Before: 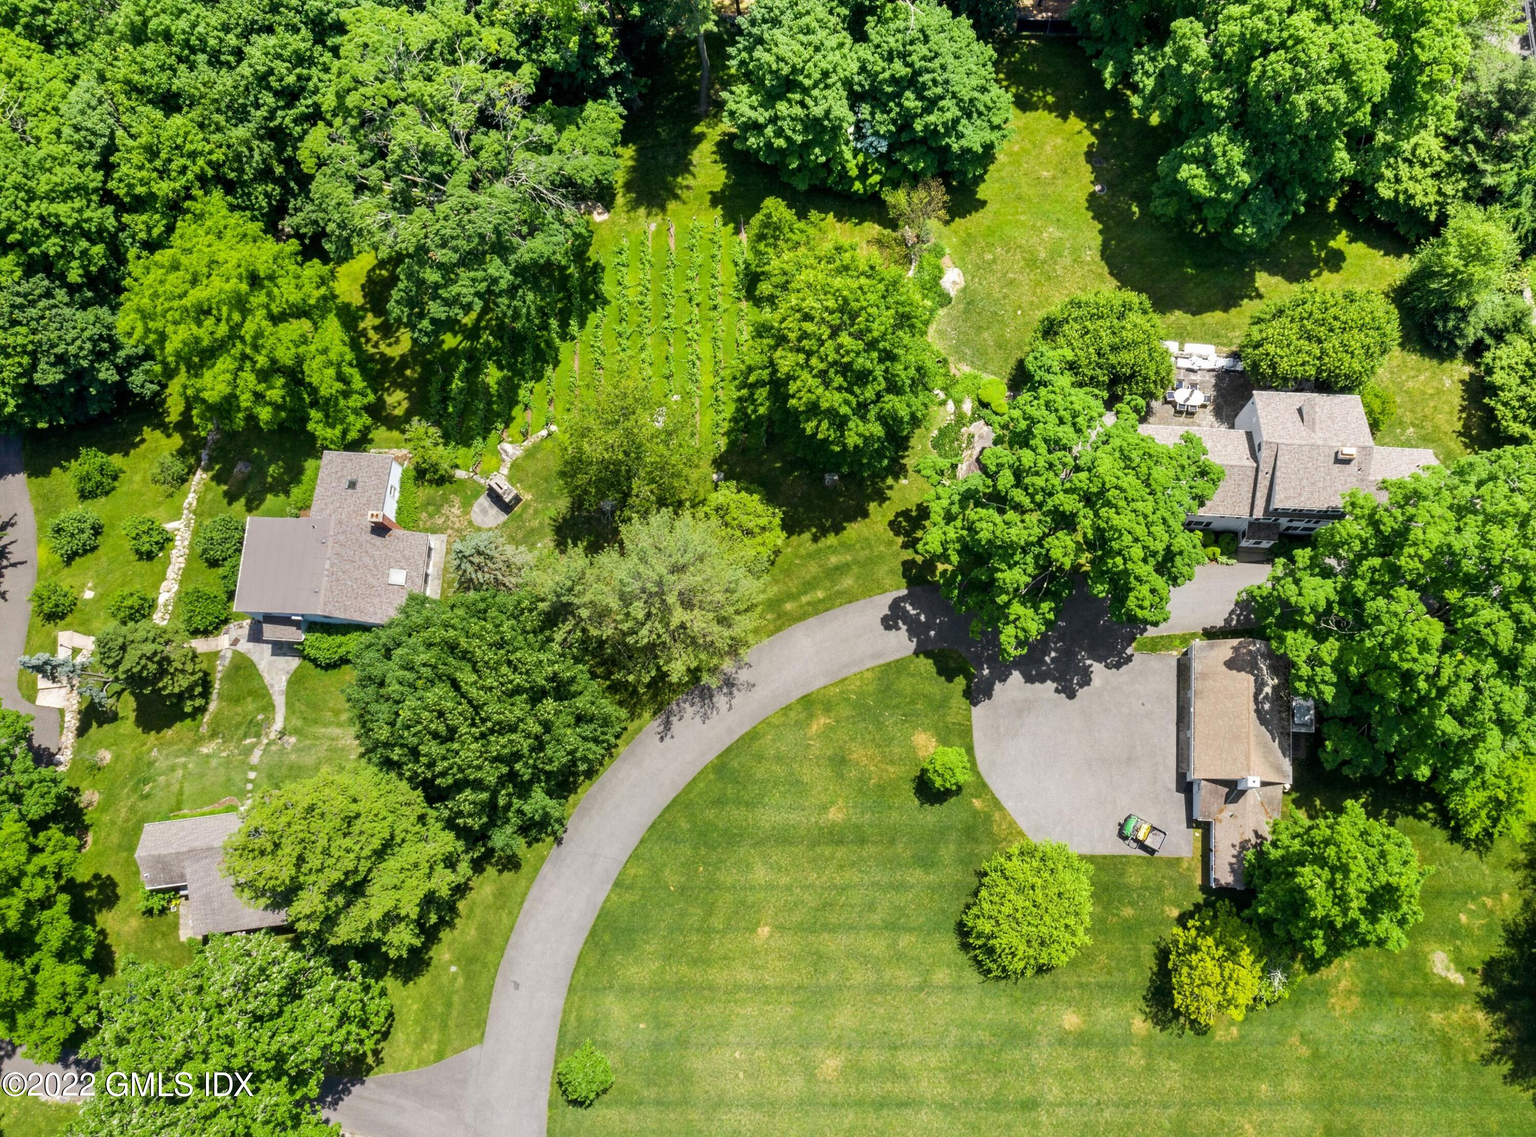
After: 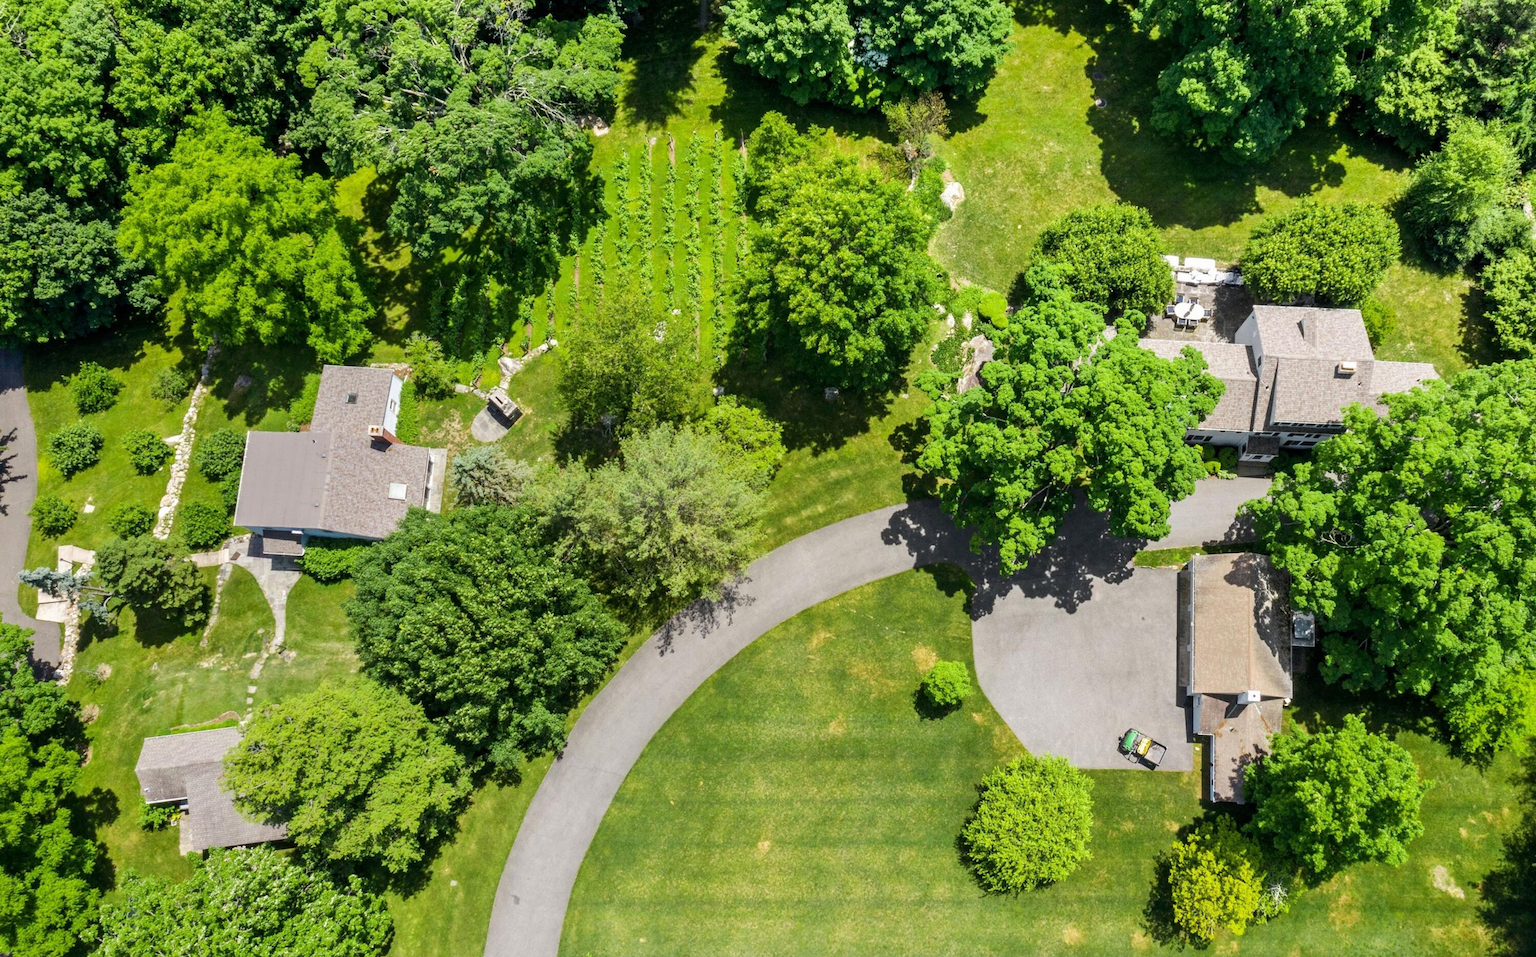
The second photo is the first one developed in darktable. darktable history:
crop: top 7.594%, bottom 8.149%
